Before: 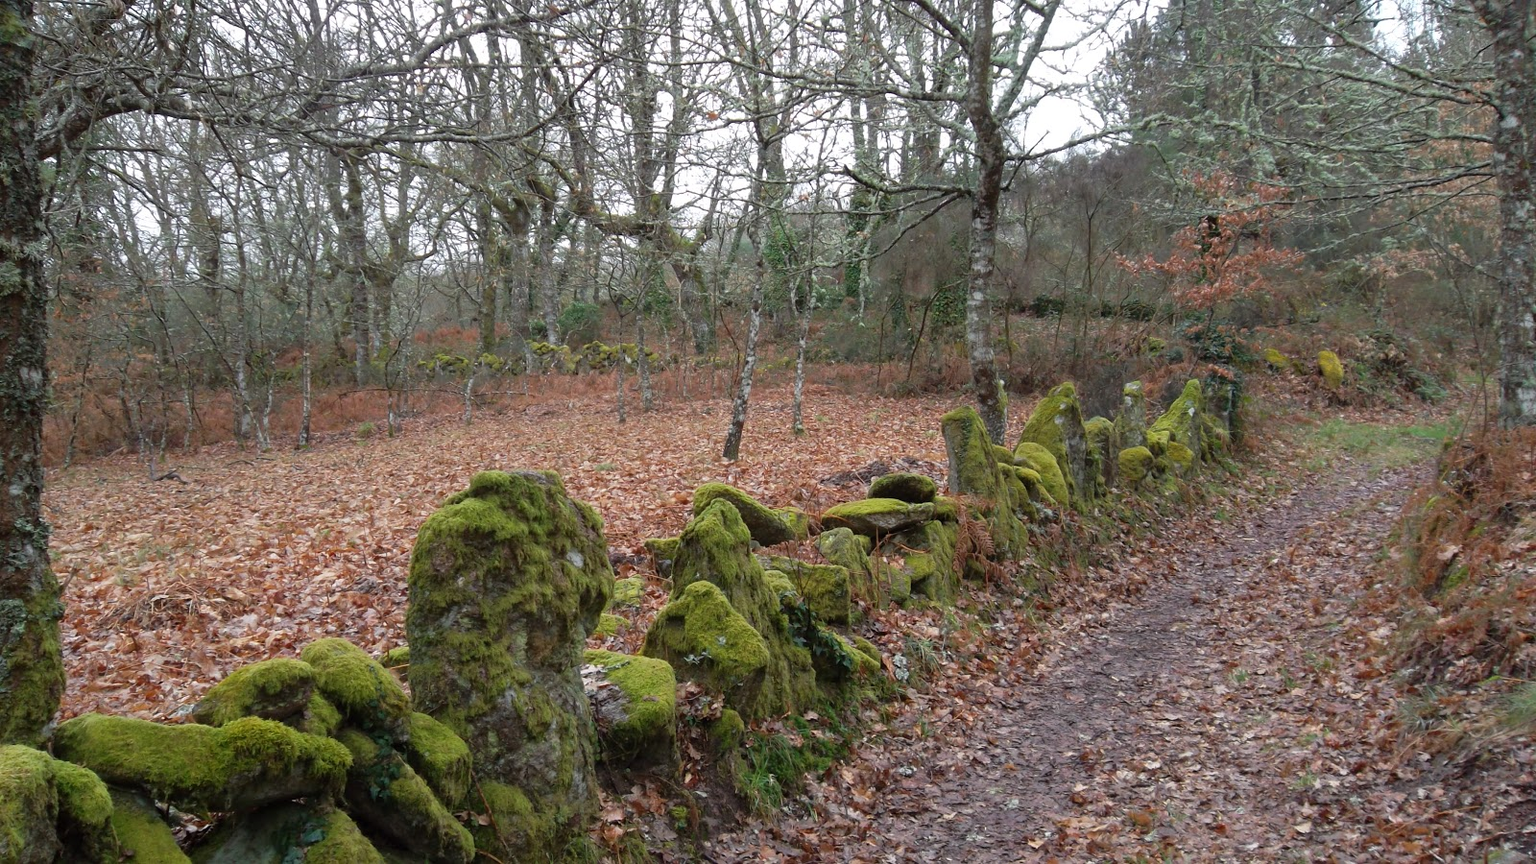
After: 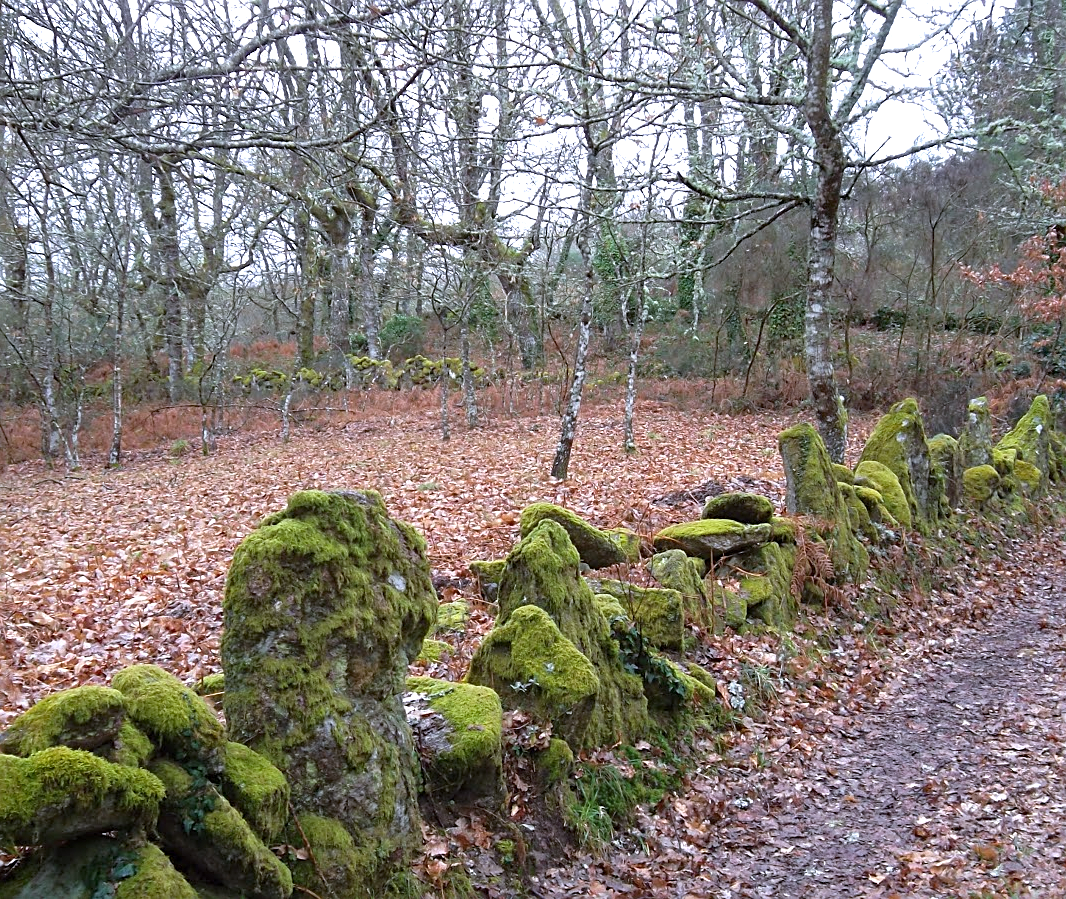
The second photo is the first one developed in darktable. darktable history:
haze removal: compatibility mode true, adaptive false
crop and rotate: left 12.673%, right 20.66%
sharpen: on, module defaults
exposure: exposure 0.6 EV, compensate highlight preservation false
tone equalizer: on, module defaults
white balance: red 0.967, blue 1.119, emerald 0.756
